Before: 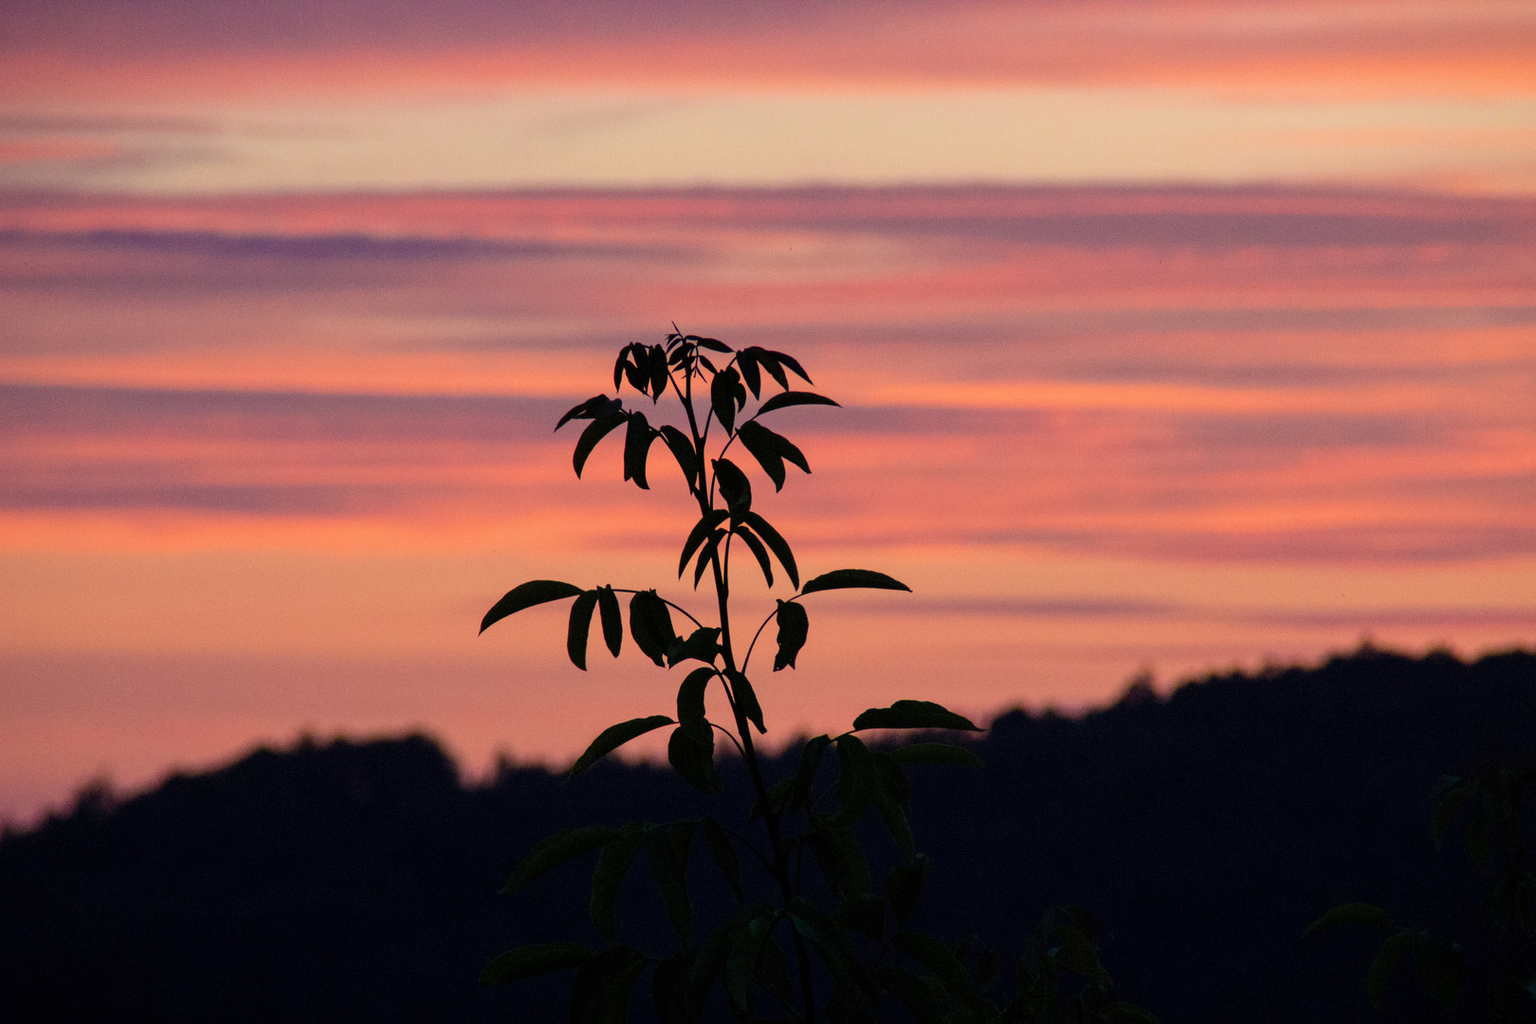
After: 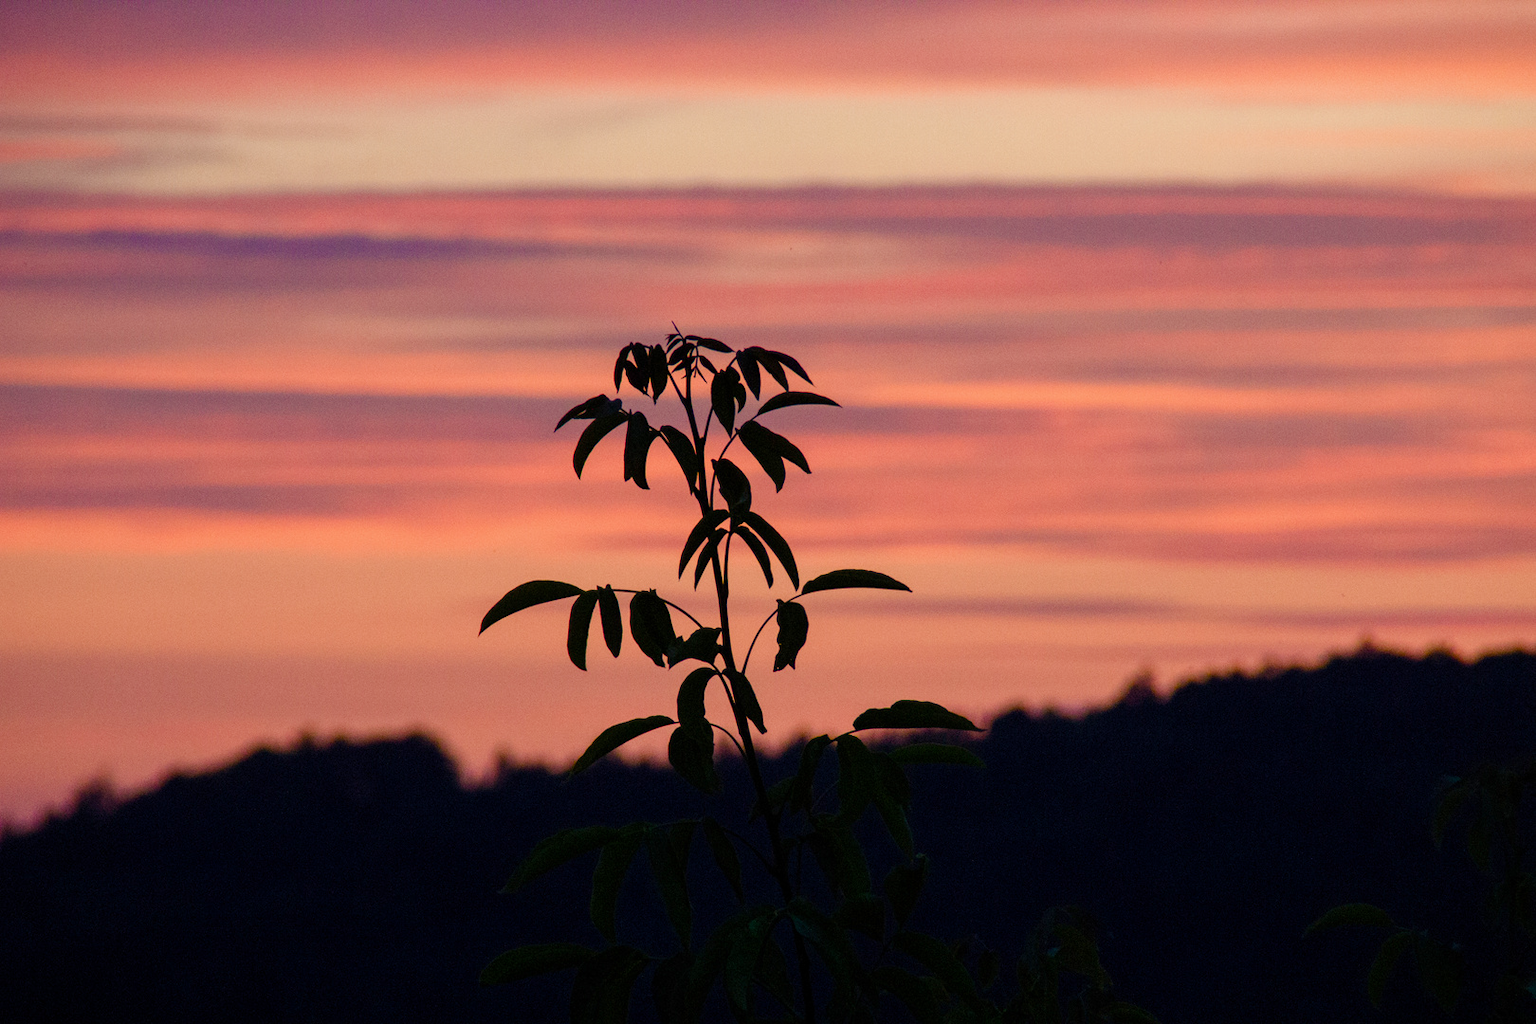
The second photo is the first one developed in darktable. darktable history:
color balance rgb: highlights gain › chroma 2.988%, highlights gain › hue 76.17°, perceptual saturation grading › global saturation 20%, perceptual saturation grading › highlights -49.539%, perceptual saturation grading › shadows 25.293%, global vibrance 20%
